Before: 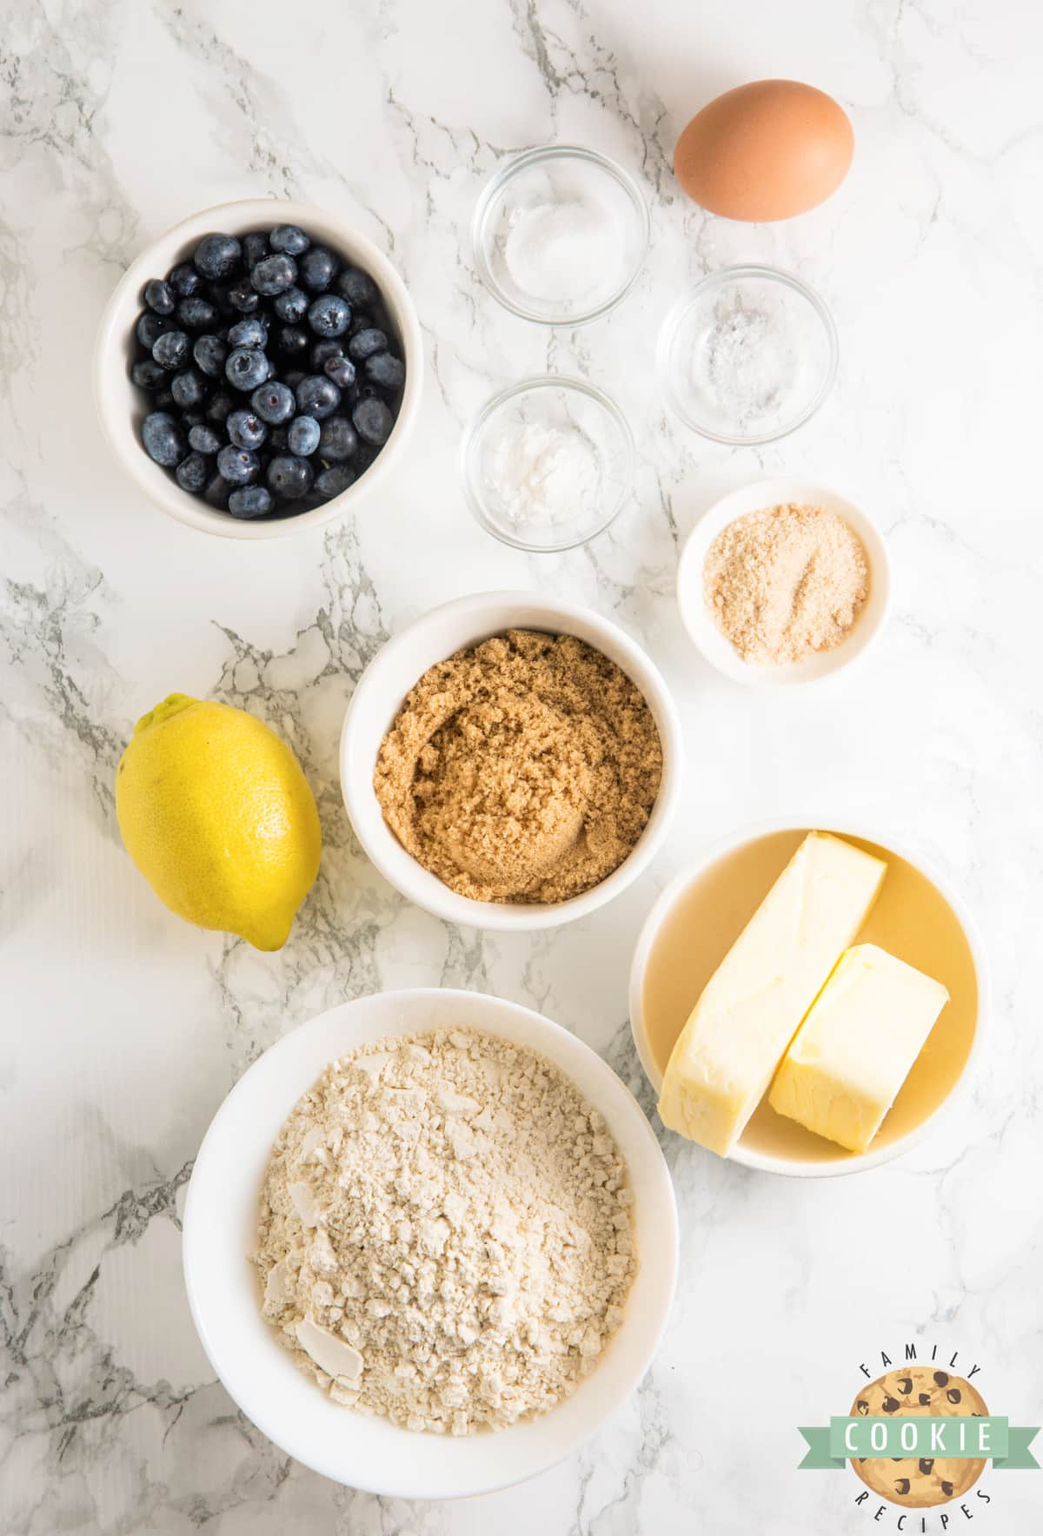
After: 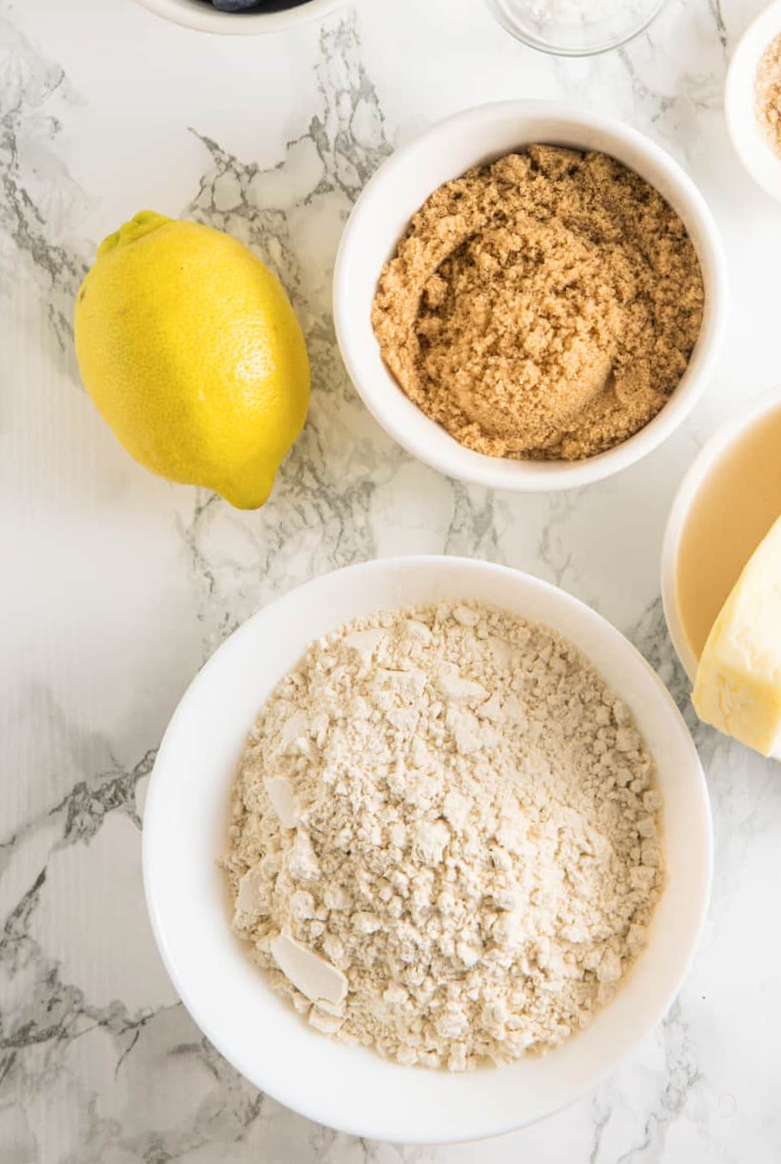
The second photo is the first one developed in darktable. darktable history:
tone equalizer: on, module defaults
crop and rotate: angle -1.04°, left 3.683%, top 32.367%, right 29.493%
